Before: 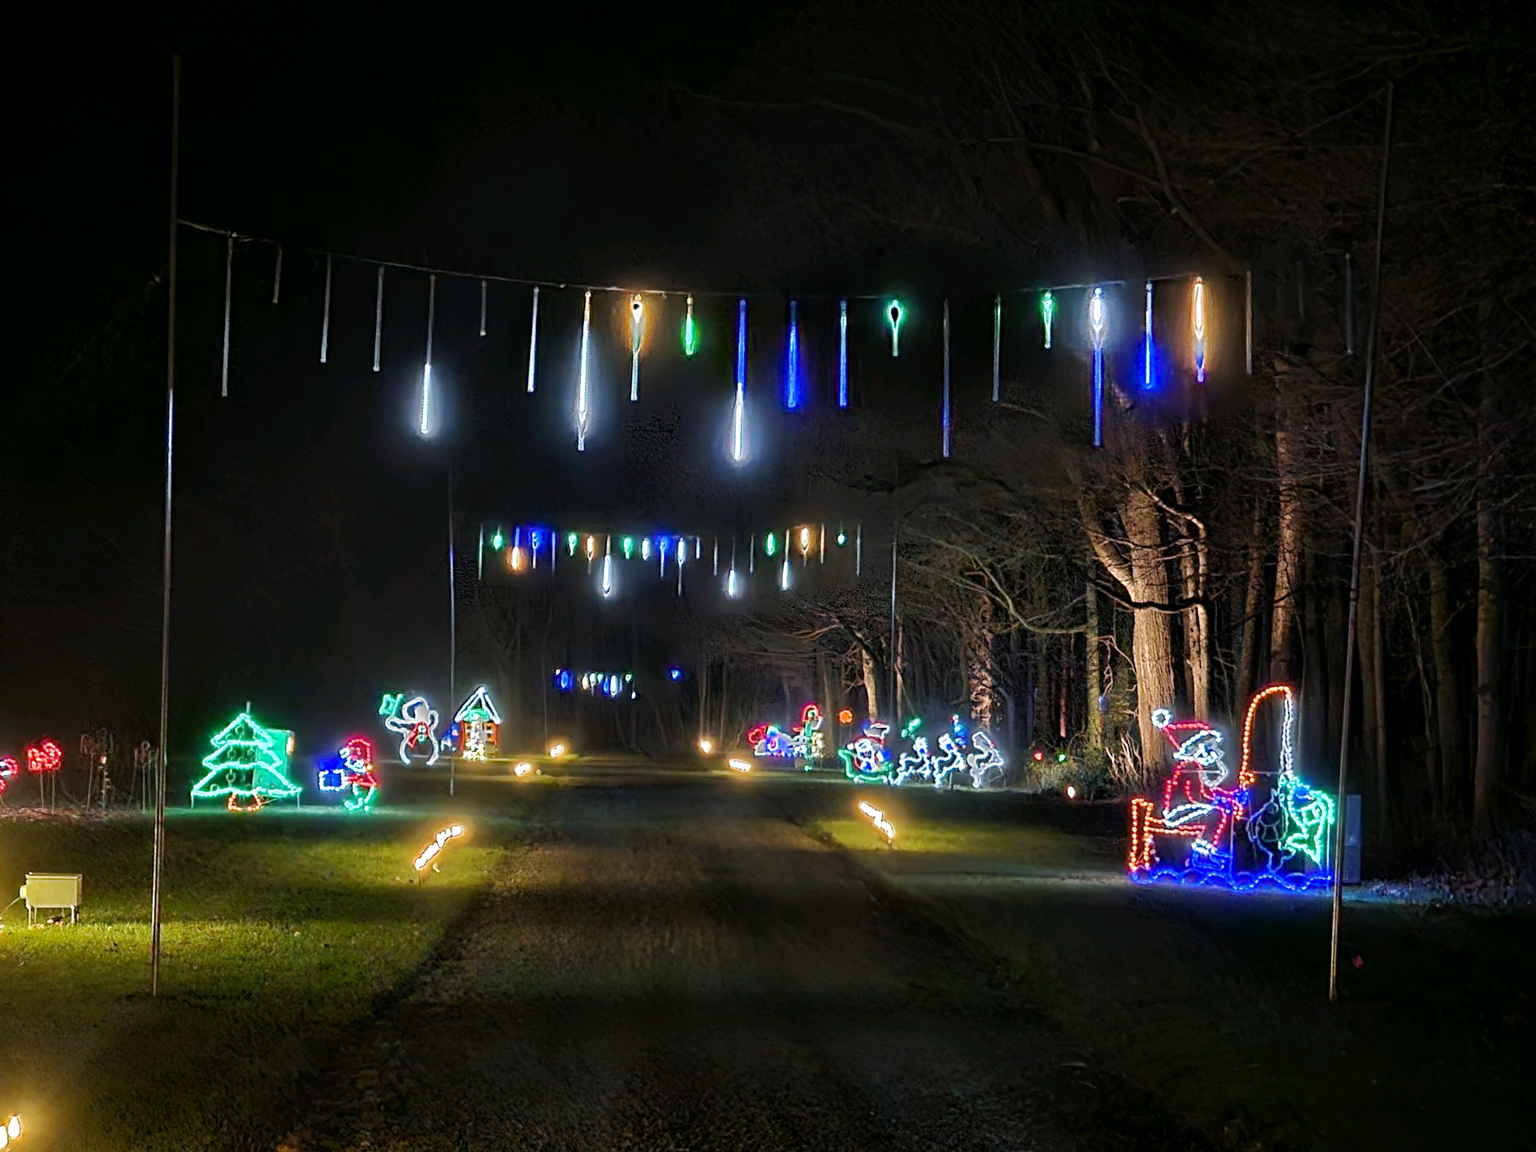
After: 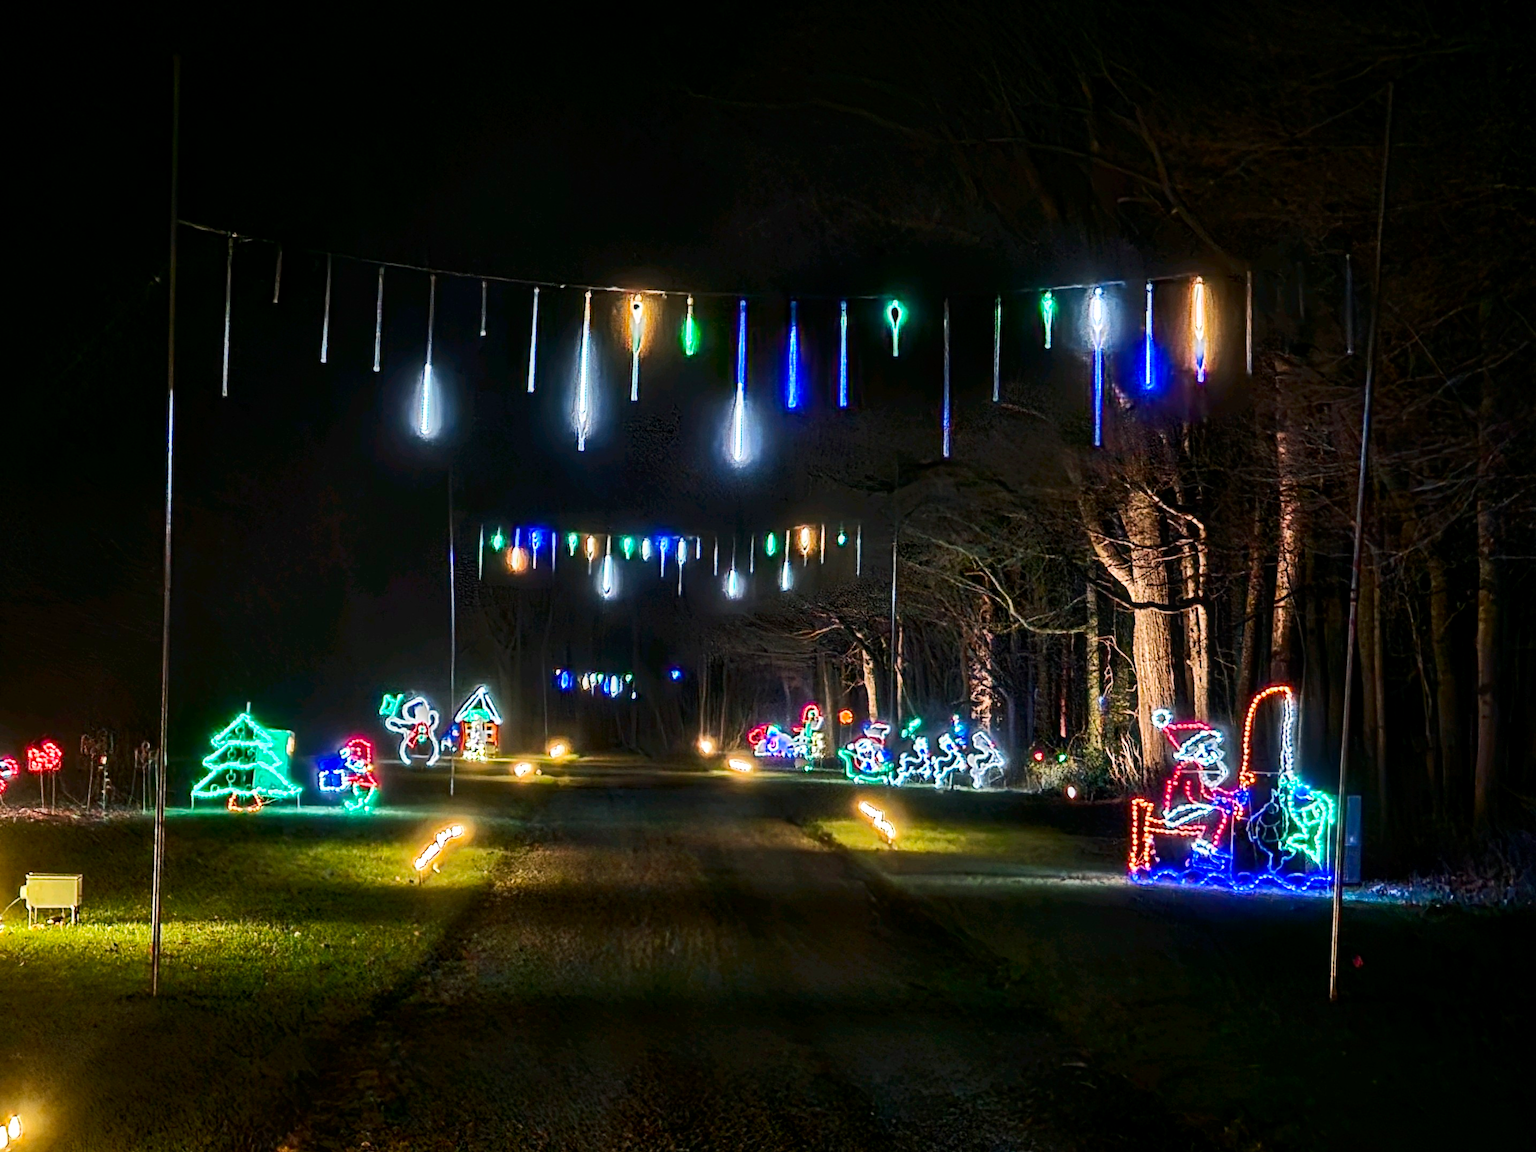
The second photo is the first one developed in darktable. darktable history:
contrast brightness saturation: contrast 0.28
shadows and highlights: shadows 32.83, highlights -47.7, soften with gaussian
local contrast: on, module defaults
